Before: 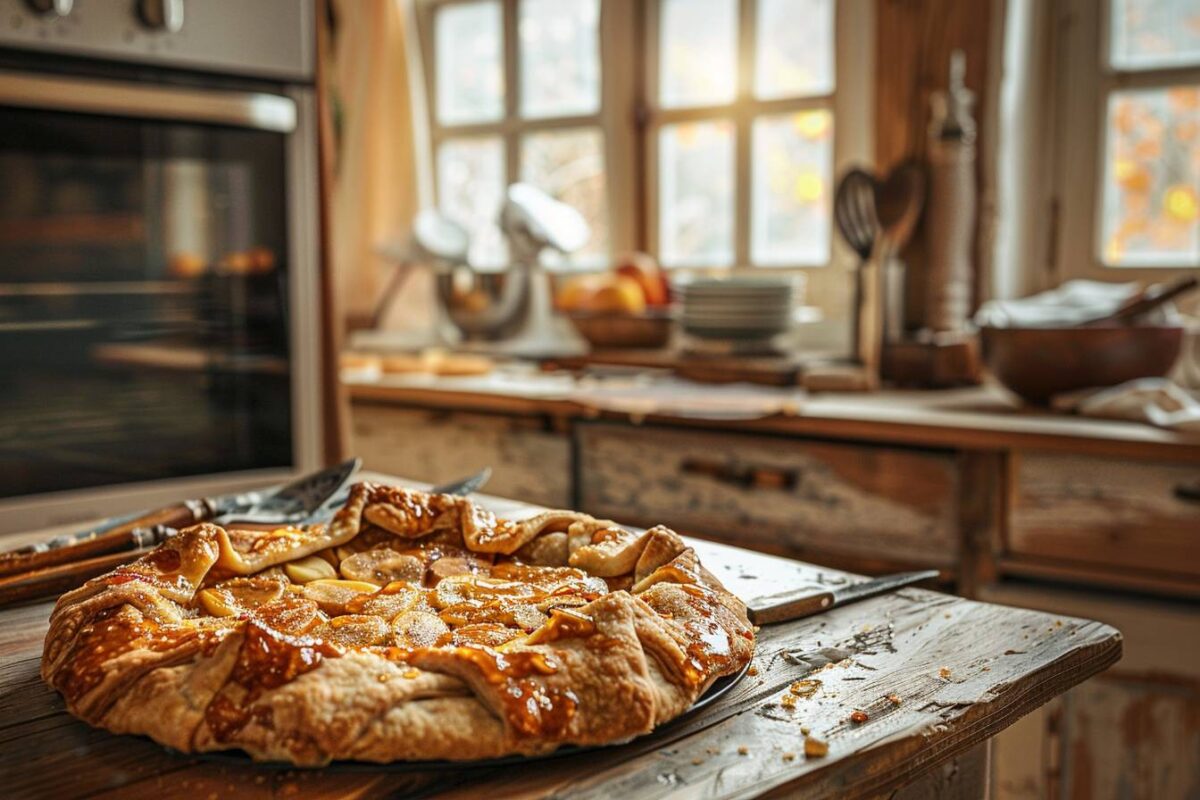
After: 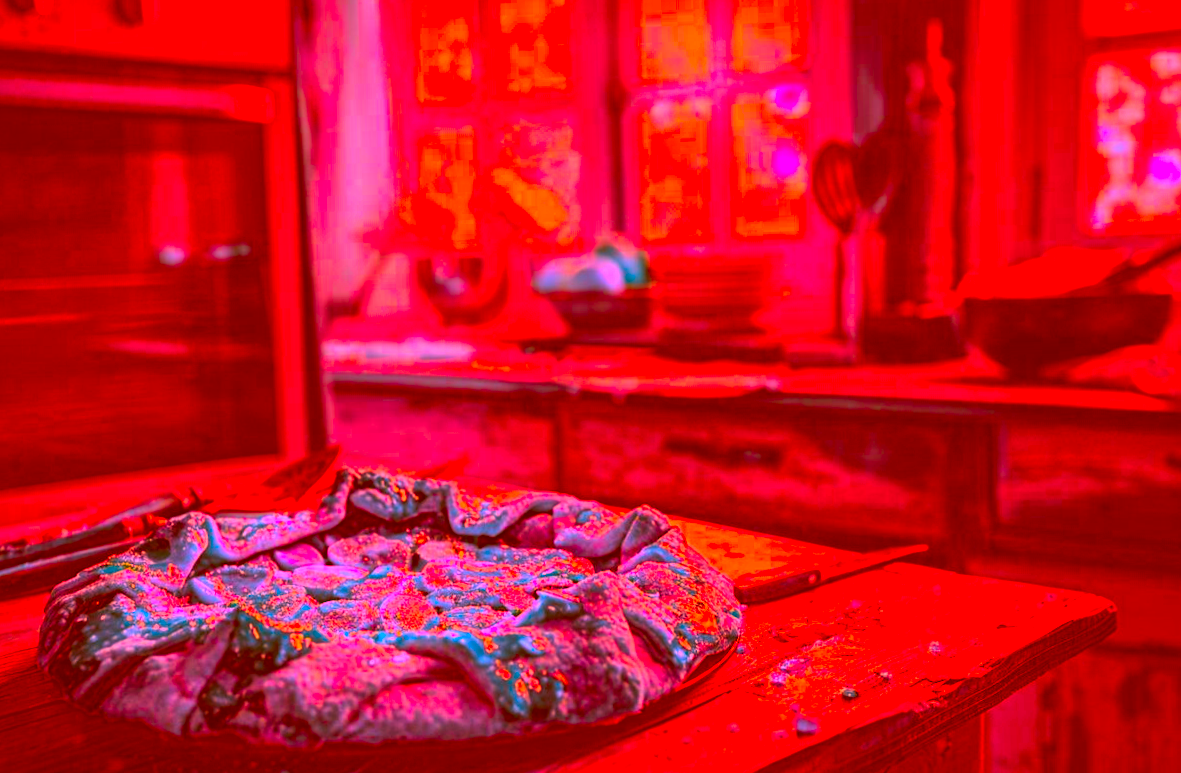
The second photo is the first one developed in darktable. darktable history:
exposure: compensate exposure bias true, compensate highlight preservation false
color correction: highlights a* -39.68, highlights b* -40, shadows a* -40, shadows b* -40, saturation -3
rotate and perspective: rotation -1.32°, lens shift (horizontal) -0.031, crop left 0.015, crop right 0.985, crop top 0.047, crop bottom 0.982
